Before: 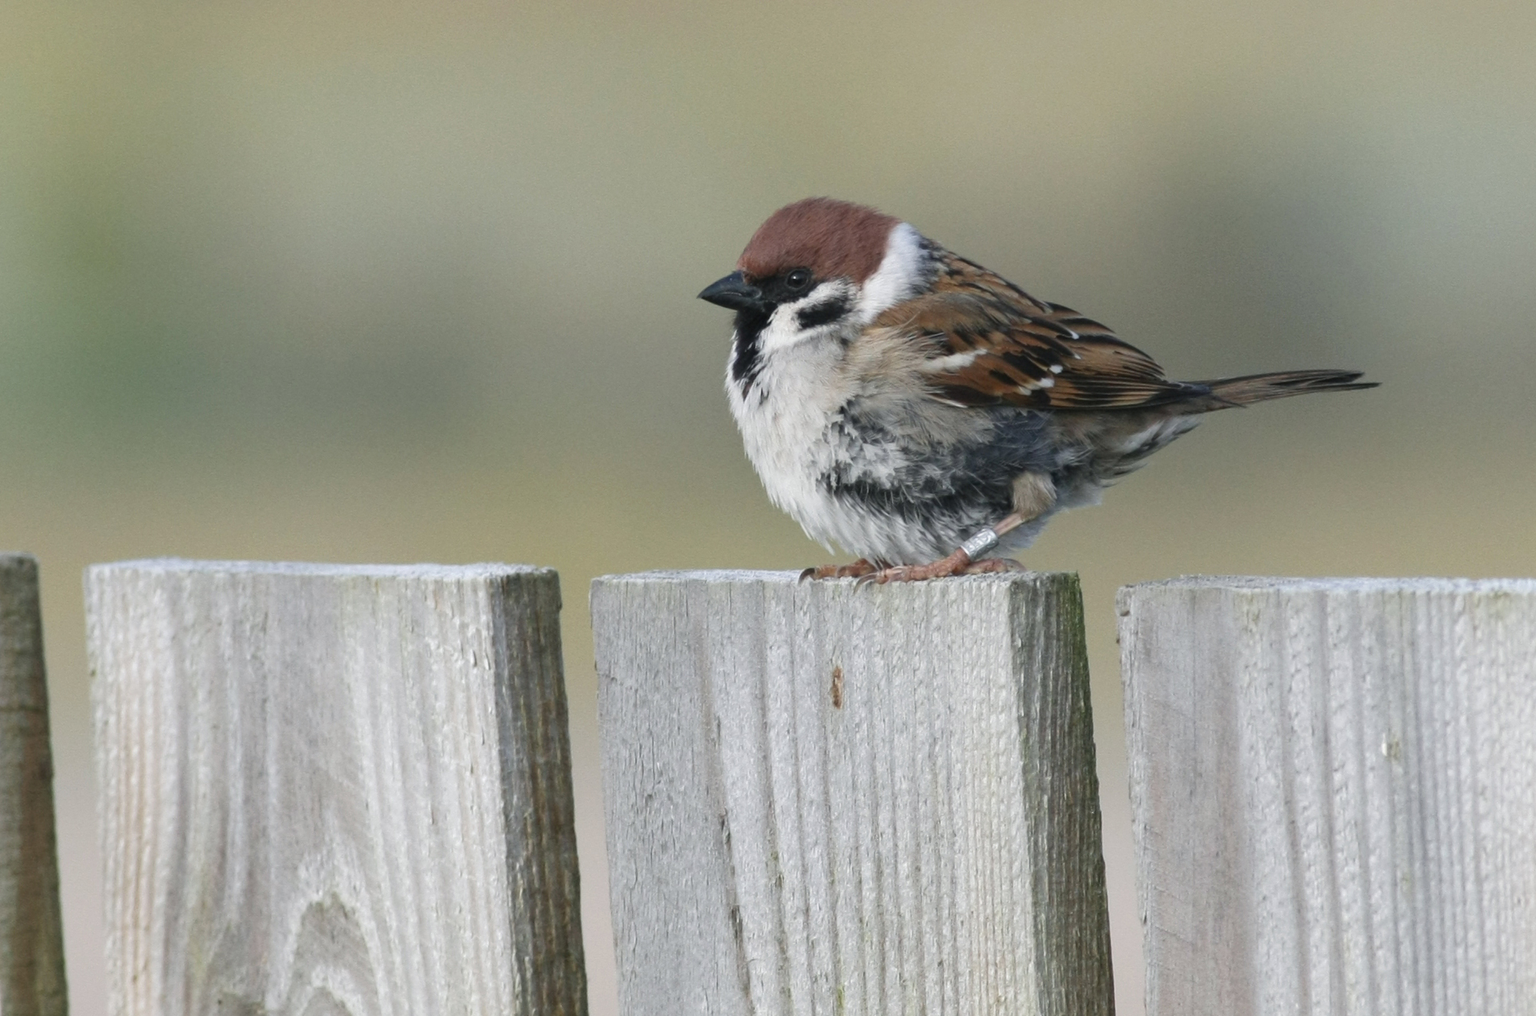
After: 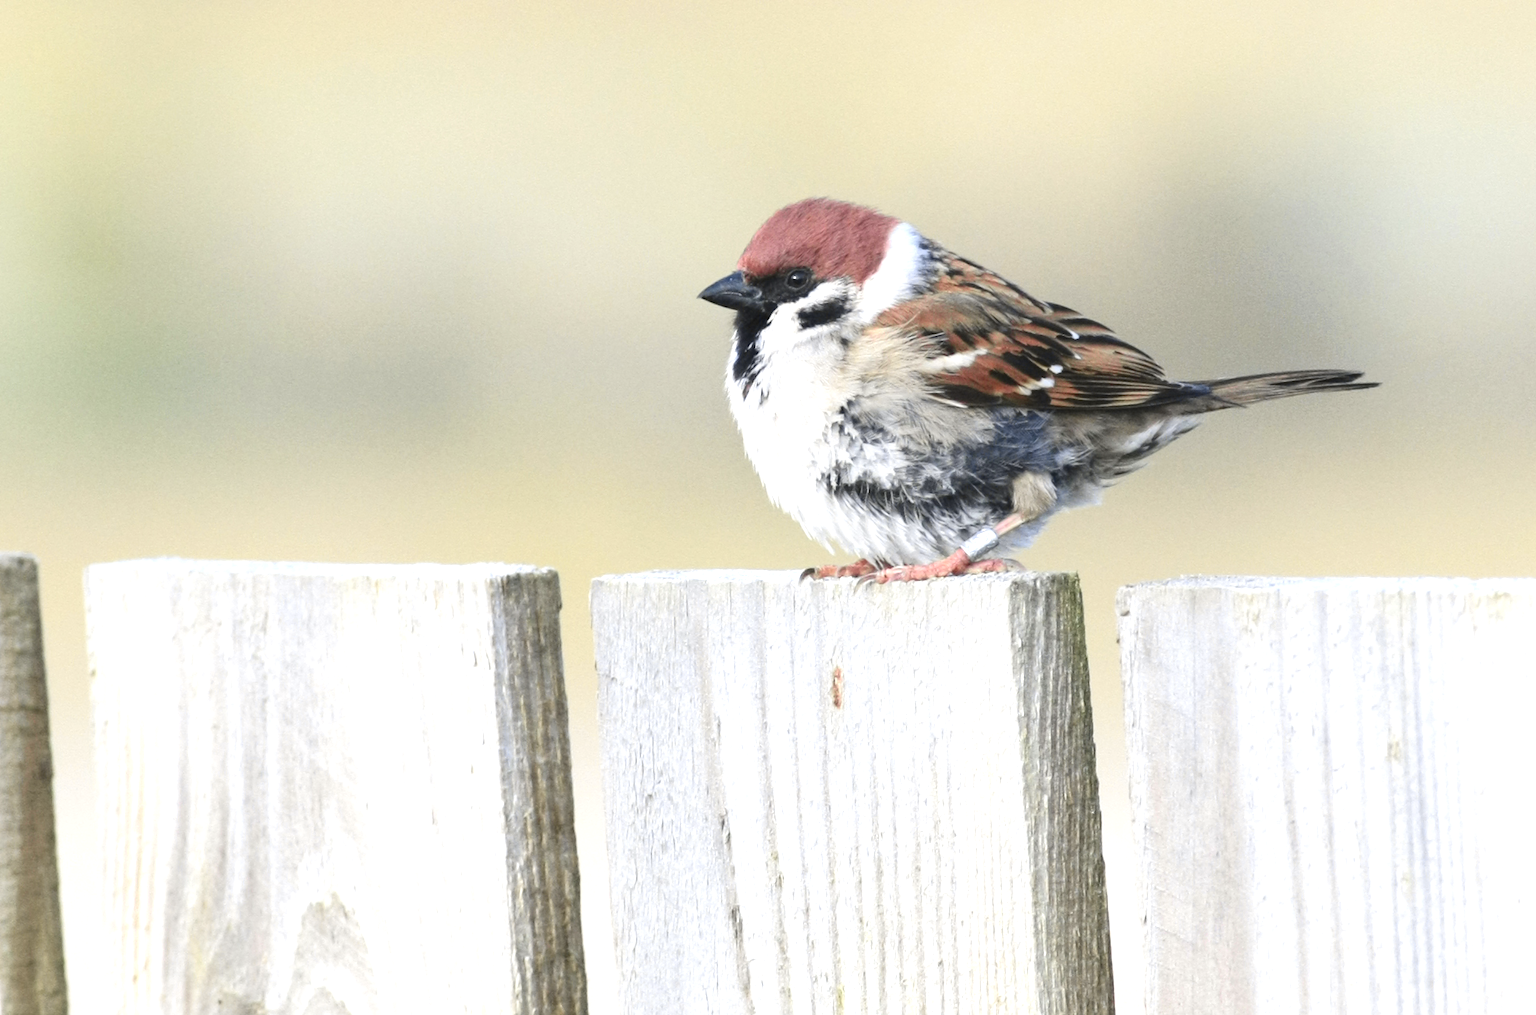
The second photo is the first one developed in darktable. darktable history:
exposure: black level correction 0, exposure 1.3 EV, compensate exposure bias true, compensate highlight preservation false
tone curve: curves: ch0 [(0, 0) (0.087, 0.054) (0.281, 0.245) (0.506, 0.526) (0.8, 0.824) (0.994, 0.955)]; ch1 [(0, 0) (0.27, 0.195) (0.406, 0.435) (0.452, 0.474) (0.495, 0.5) (0.514, 0.508) (0.537, 0.556) (0.654, 0.689) (1, 1)]; ch2 [(0, 0) (0.269, 0.299) (0.459, 0.441) (0.498, 0.499) (0.523, 0.52) (0.551, 0.549) (0.633, 0.625) (0.659, 0.681) (0.718, 0.764) (1, 1)], color space Lab, independent channels, preserve colors none
